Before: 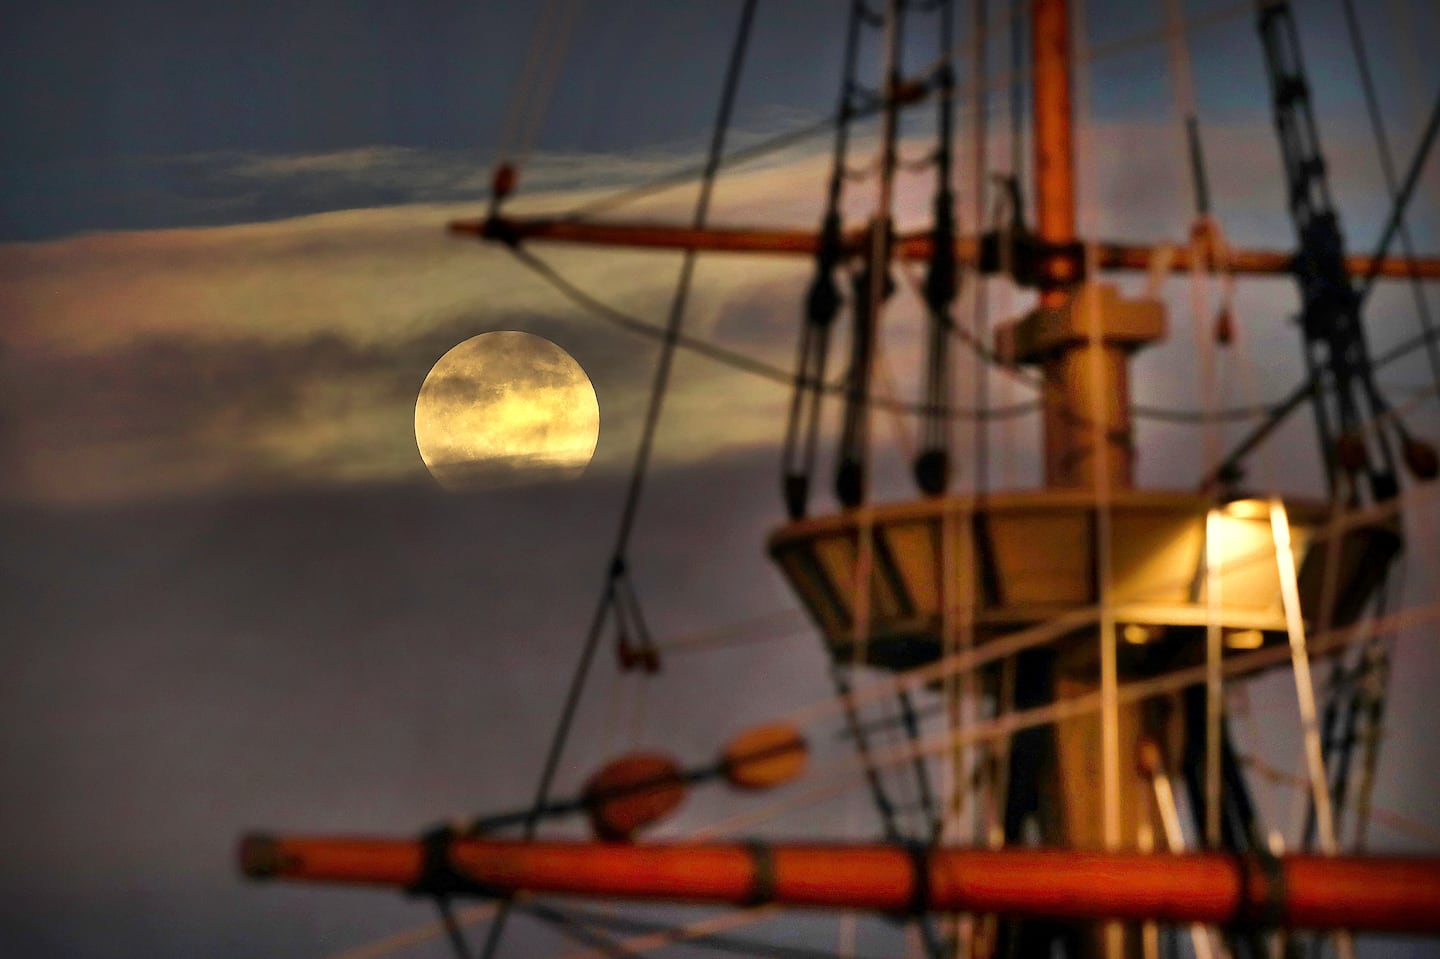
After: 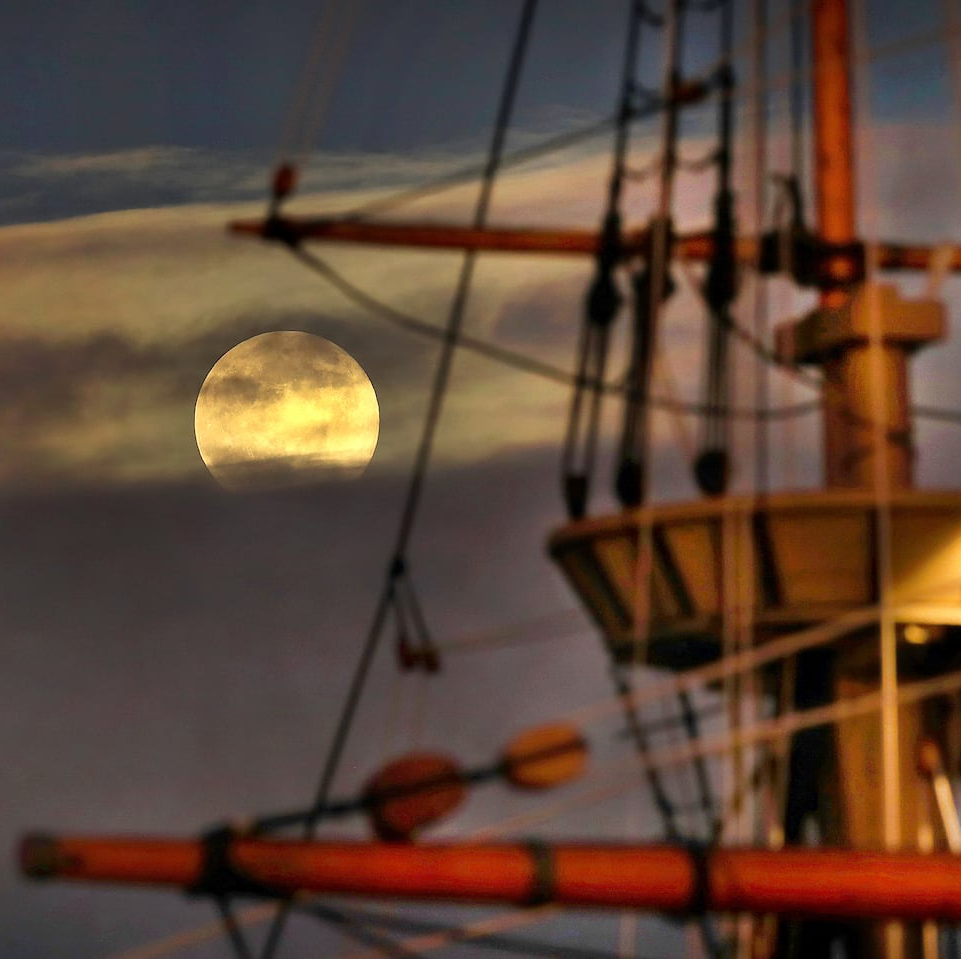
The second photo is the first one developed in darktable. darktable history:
crop and rotate: left 15.334%, right 17.927%
